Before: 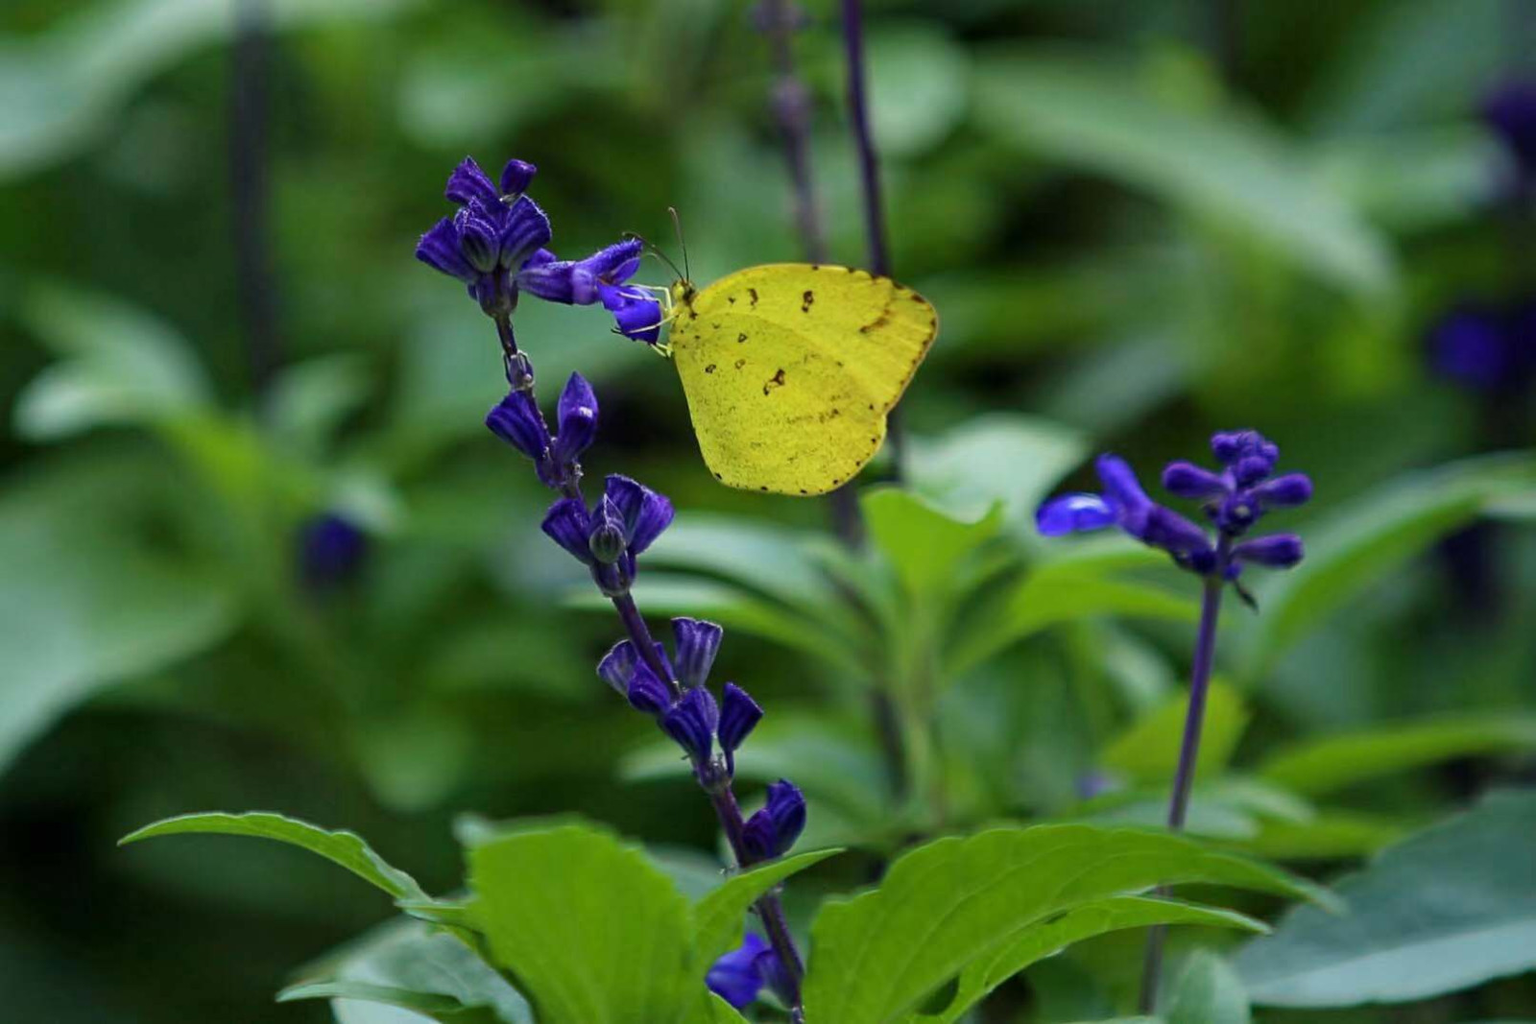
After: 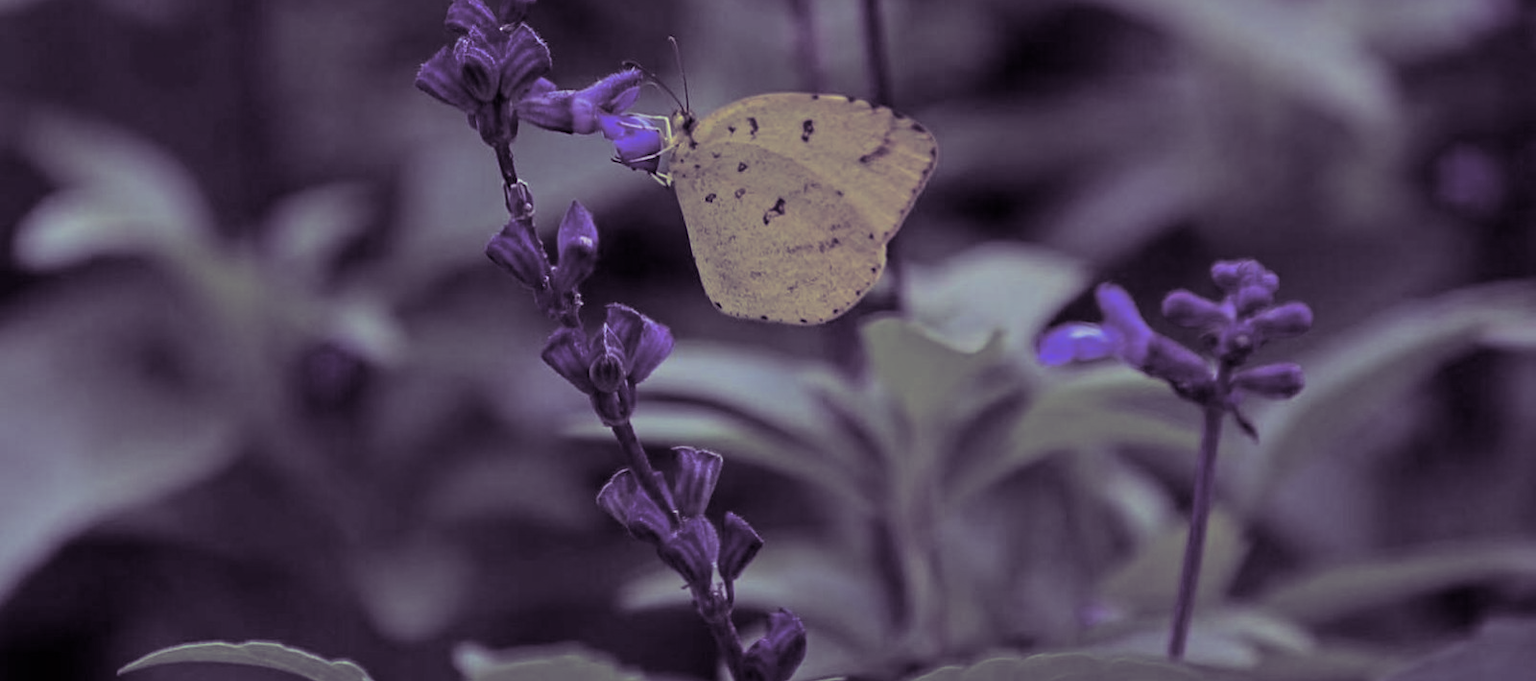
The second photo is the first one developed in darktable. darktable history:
white balance: red 1.004, blue 1.024
tone equalizer: -8 EV -0.002 EV, -7 EV 0.005 EV, -6 EV -0.008 EV, -5 EV 0.007 EV, -4 EV -0.042 EV, -3 EV -0.233 EV, -2 EV -0.662 EV, -1 EV -0.983 EV, +0 EV -0.969 EV, smoothing diameter 2%, edges refinement/feathering 20, mask exposure compensation -1.57 EV, filter diffusion 5
crop: top 16.727%, bottom 16.727%
split-toning: shadows › hue 266.4°, shadows › saturation 0.4, highlights › hue 61.2°, highlights › saturation 0.3, compress 0%
